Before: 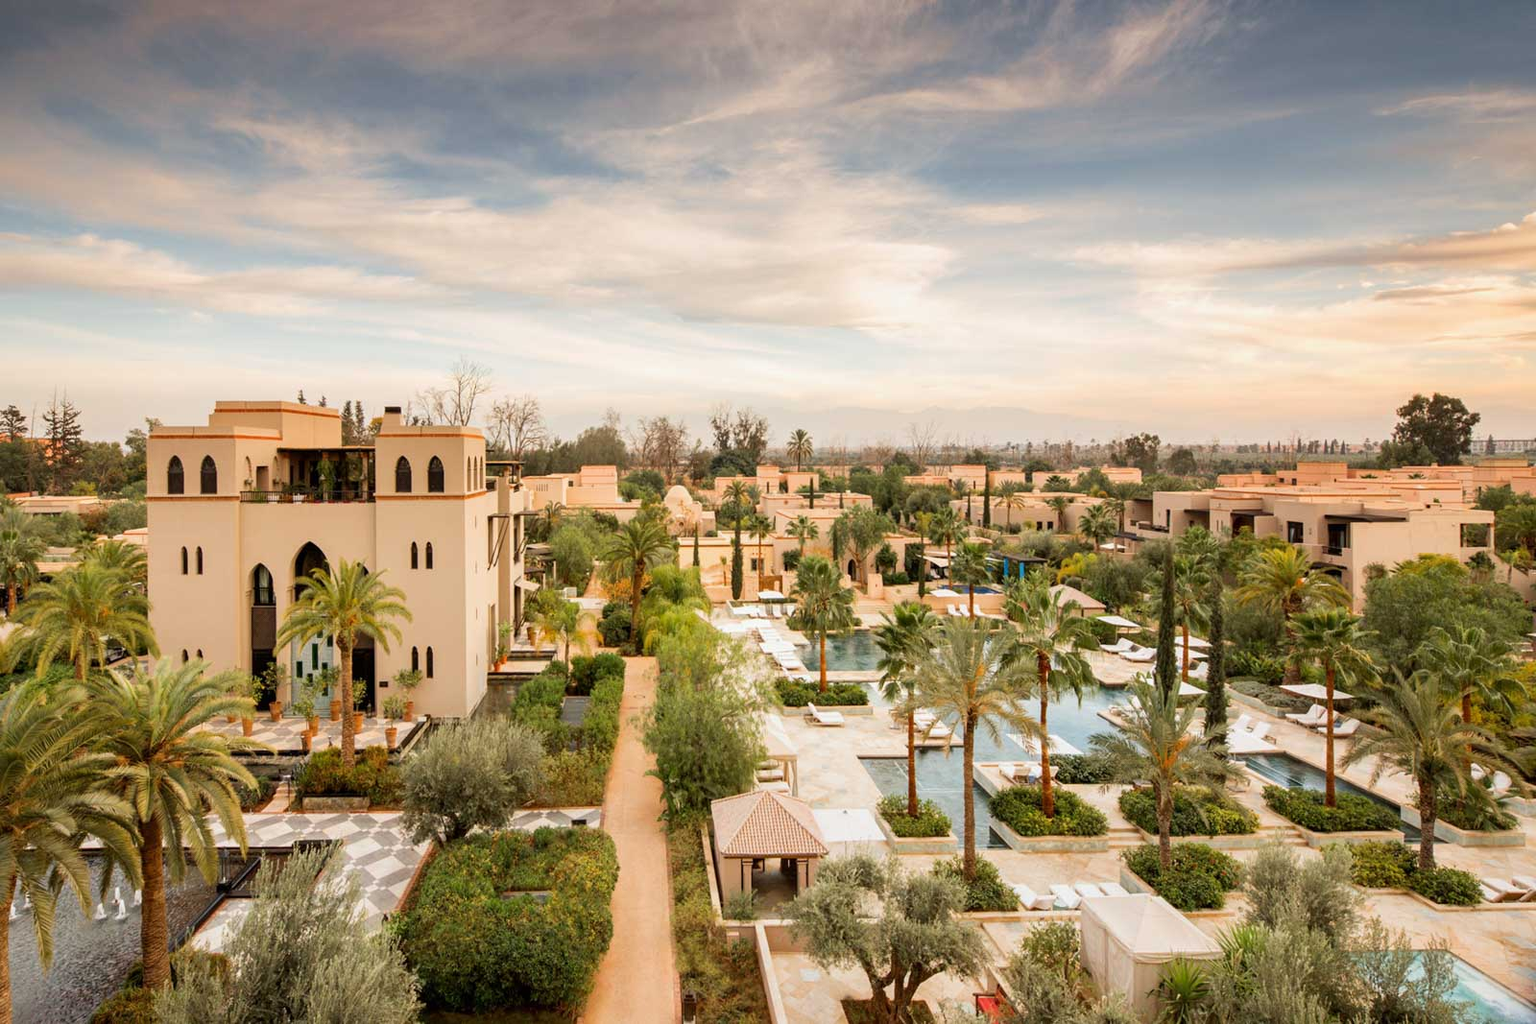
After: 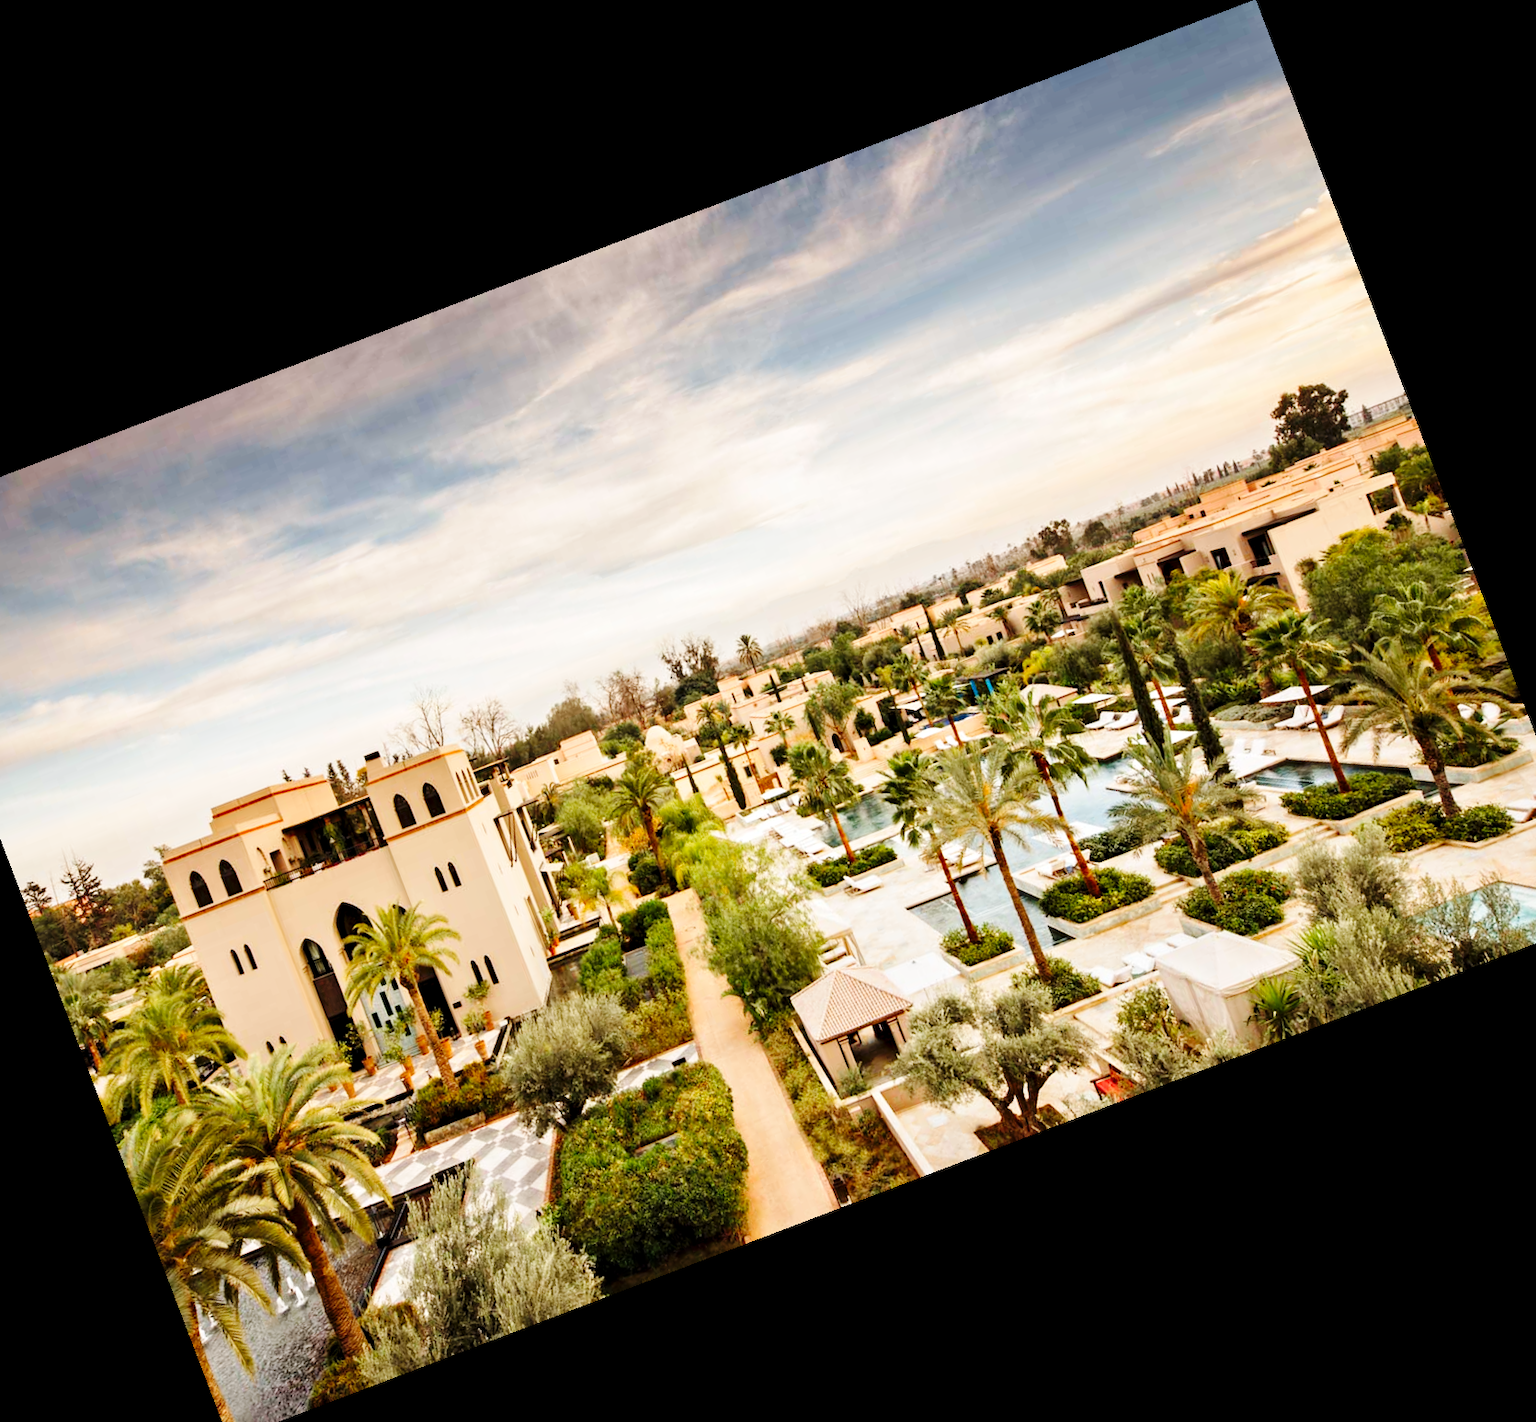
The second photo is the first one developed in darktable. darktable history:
crop and rotate: angle 20.83°, left 6.921%, right 3.945%, bottom 1.131%
base curve: curves: ch0 [(0, 0) (0.036, 0.025) (0.121, 0.166) (0.206, 0.329) (0.605, 0.79) (1, 1)], preserve colors none
contrast equalizer: octaves 7, y [[0.5, 0.496, 0.435, 0.435, 0.496, 0.5], [0.5 ×6], [0.5 ×6], [0 ×6], [0 ×6]], mix -0.996
